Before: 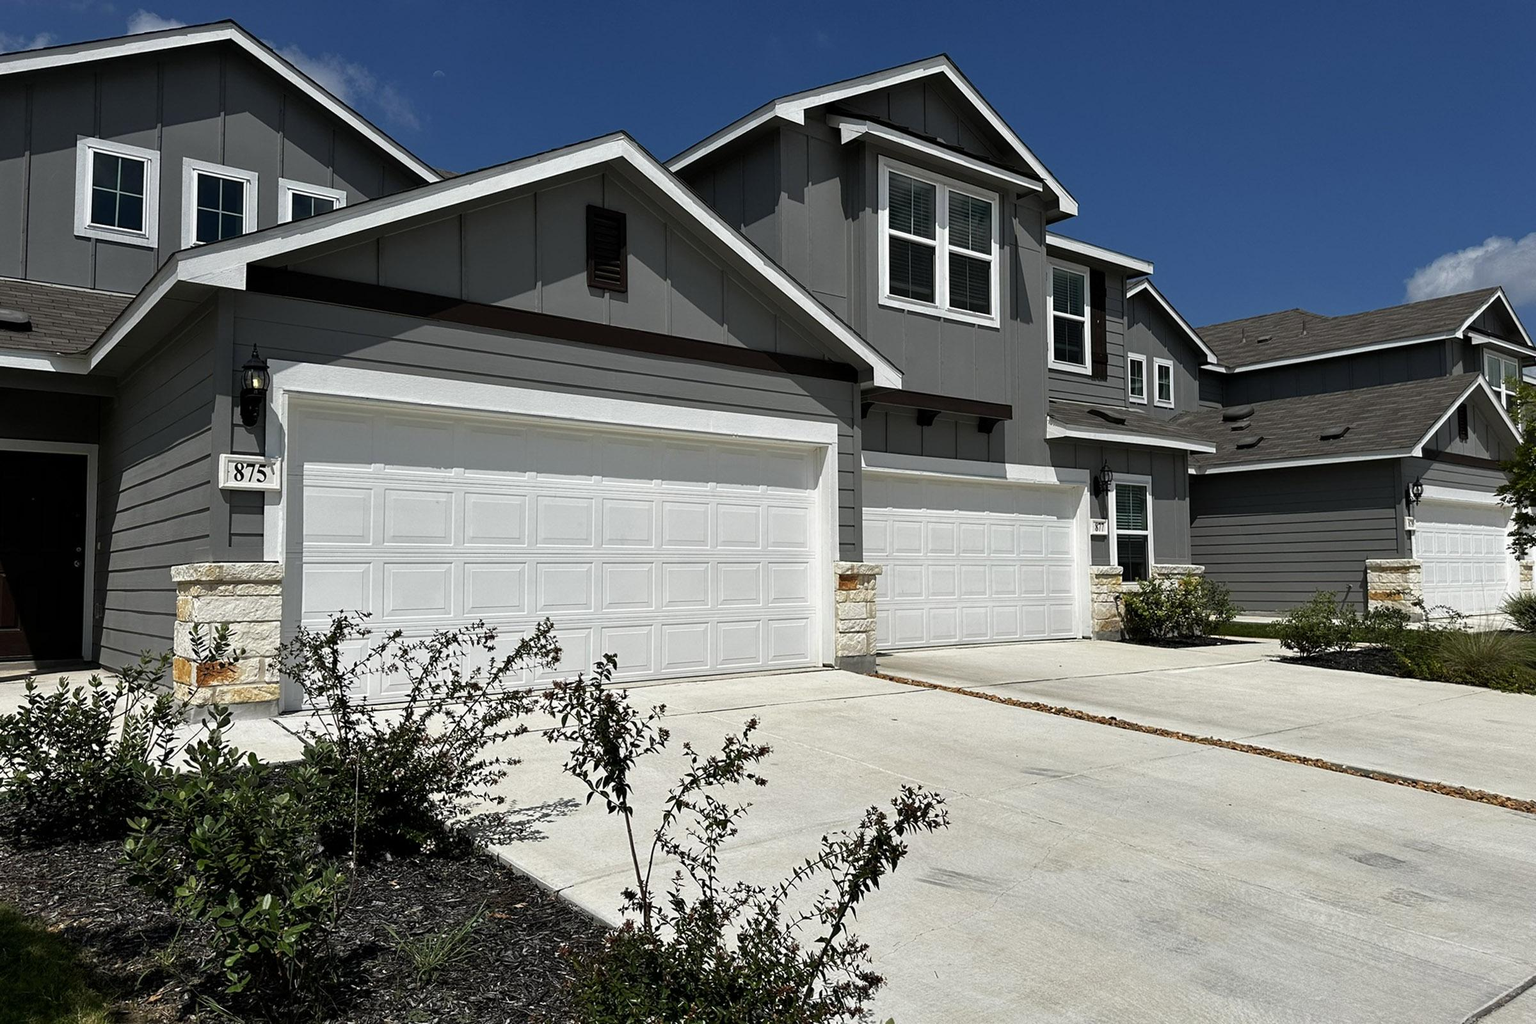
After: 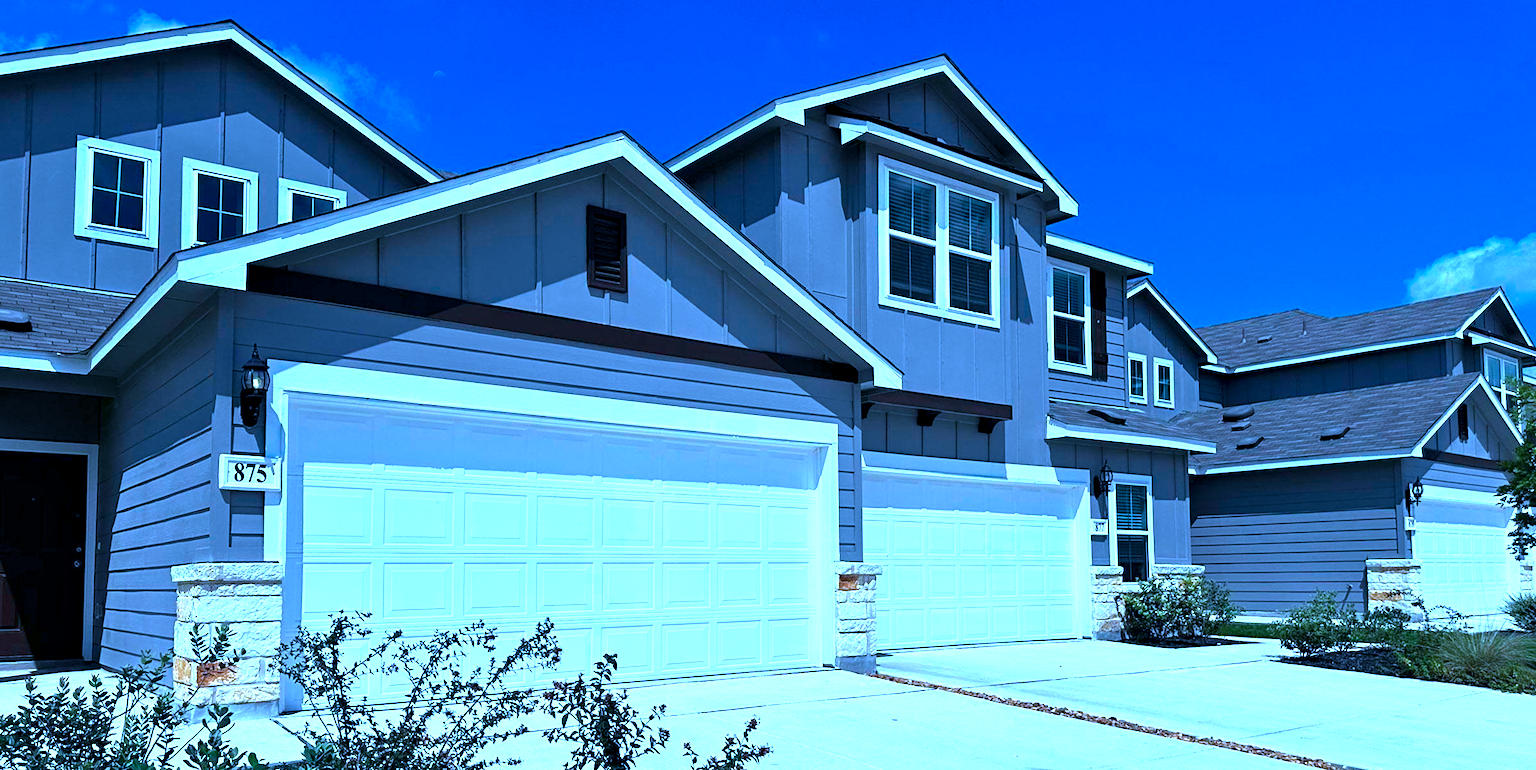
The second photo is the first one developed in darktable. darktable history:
exposure: exposure 1 EV, compensate highlight preservation false
crop: bottom 24.71%
color calibration: gray › normalize channels true, illuminant as shot in camera, x 0.463, y 0.421, temperature 2681.8 K, gamut compression 0.016
contrast equalizer: octaves 7, y [[0.5, 0.504, 0.515, 0.527, 0.535, 0.534], [0.5 ×6], [0.491, 0.387, 0.179, 0.068, 0.068, 0.068], [0 ×5, 0.023], [0 ×6]]
